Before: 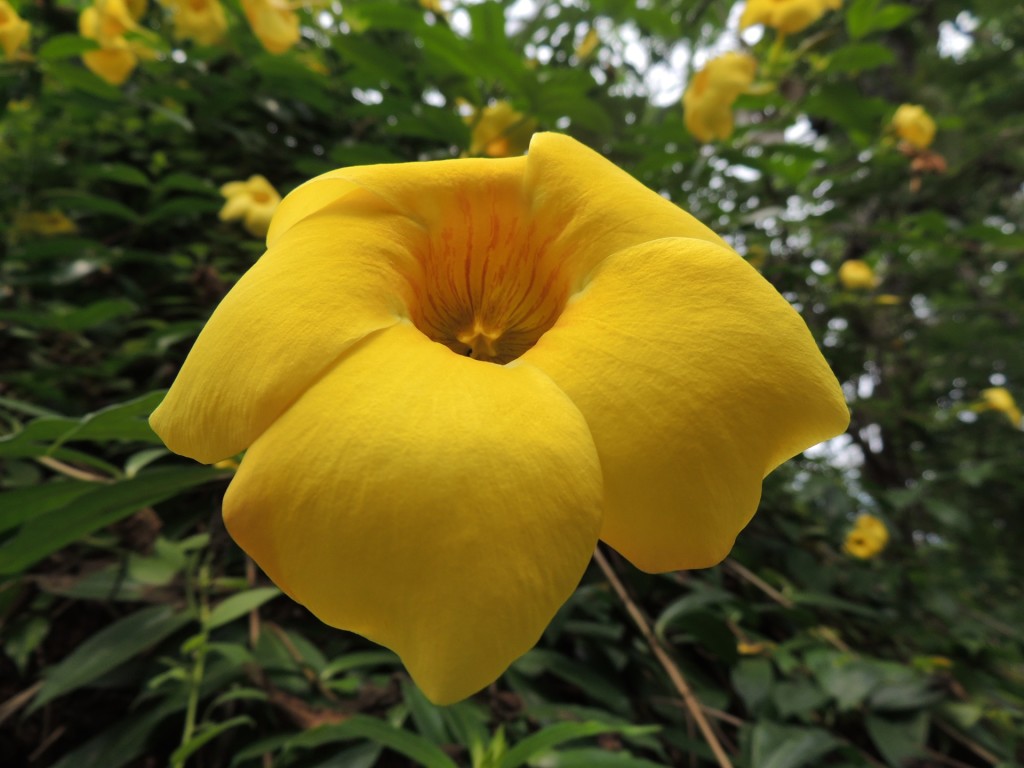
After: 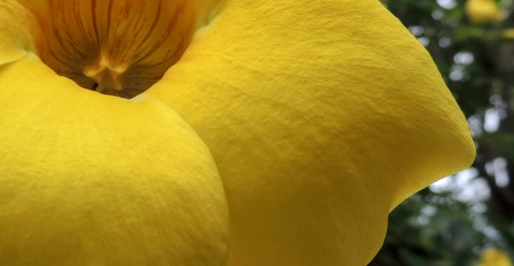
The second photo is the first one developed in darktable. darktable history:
crop: left 36.607%, top 34.735%, right 13.146%, bottom 30.611%
local contrast: on, module defaults
white balance: red 0.974, blue 1.044
